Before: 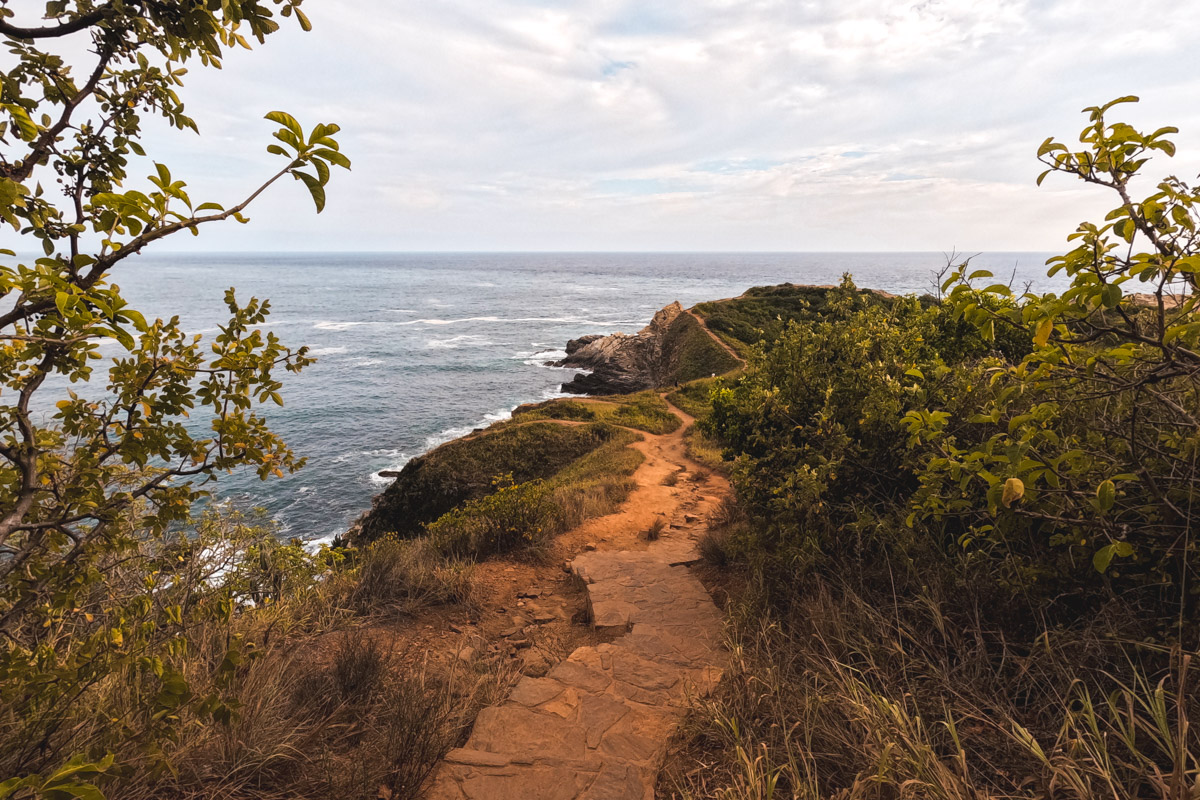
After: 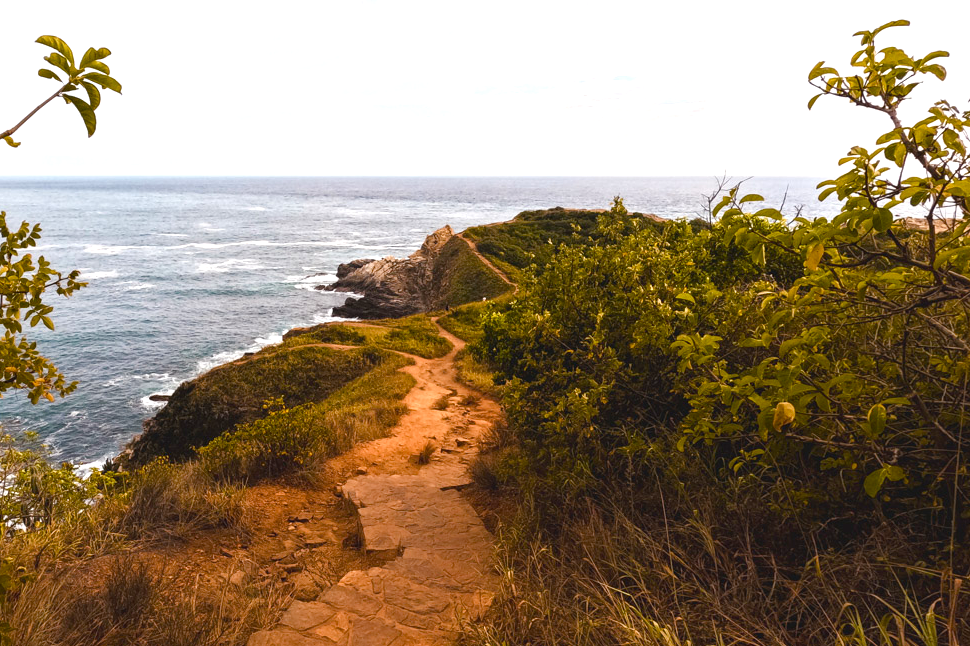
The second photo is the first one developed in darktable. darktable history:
crop: left 19.159%, top 9.58%, bottom 9.58%
color balance rgb: perceptual saturation grading › global saturation 25%, perceptual saturation grading › highlights -50%, perceptual saturation grading › shadows 30%, perceptual brilliance grading › global brilliance 12%, global vibrance 20%
